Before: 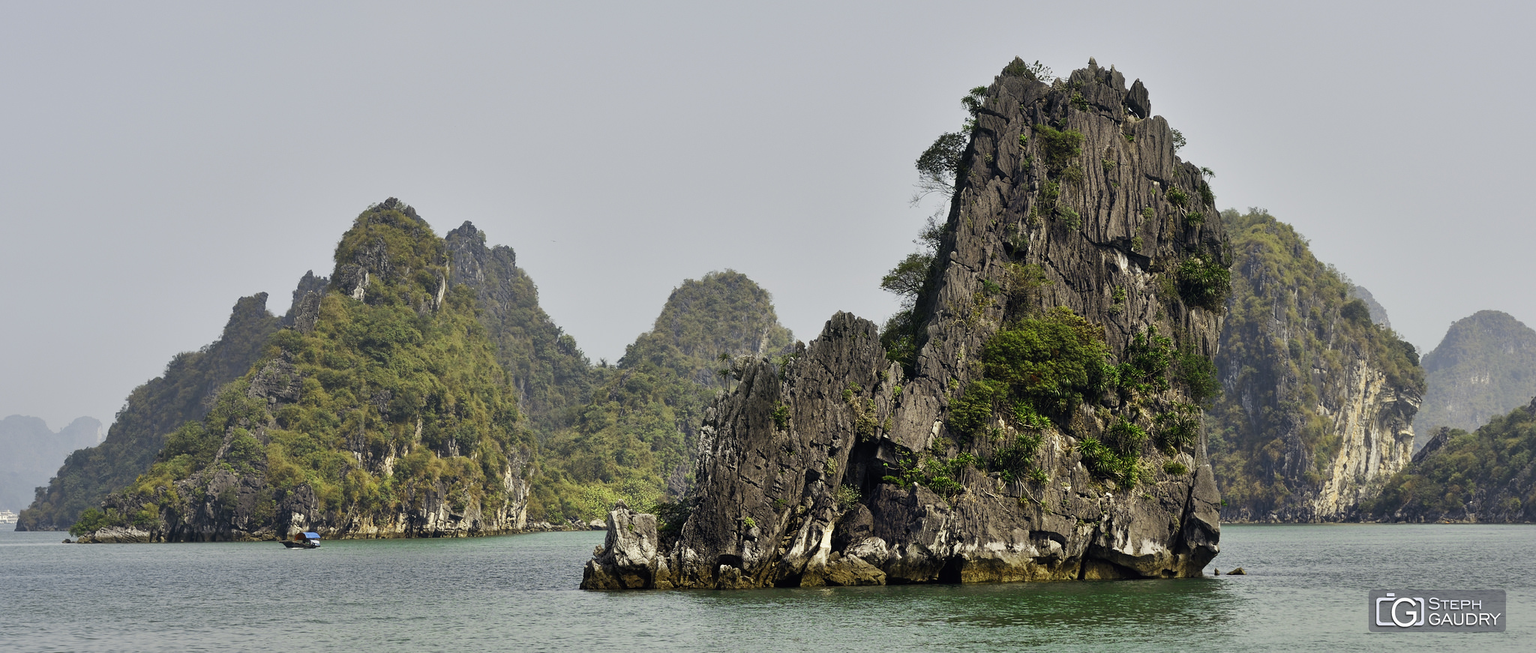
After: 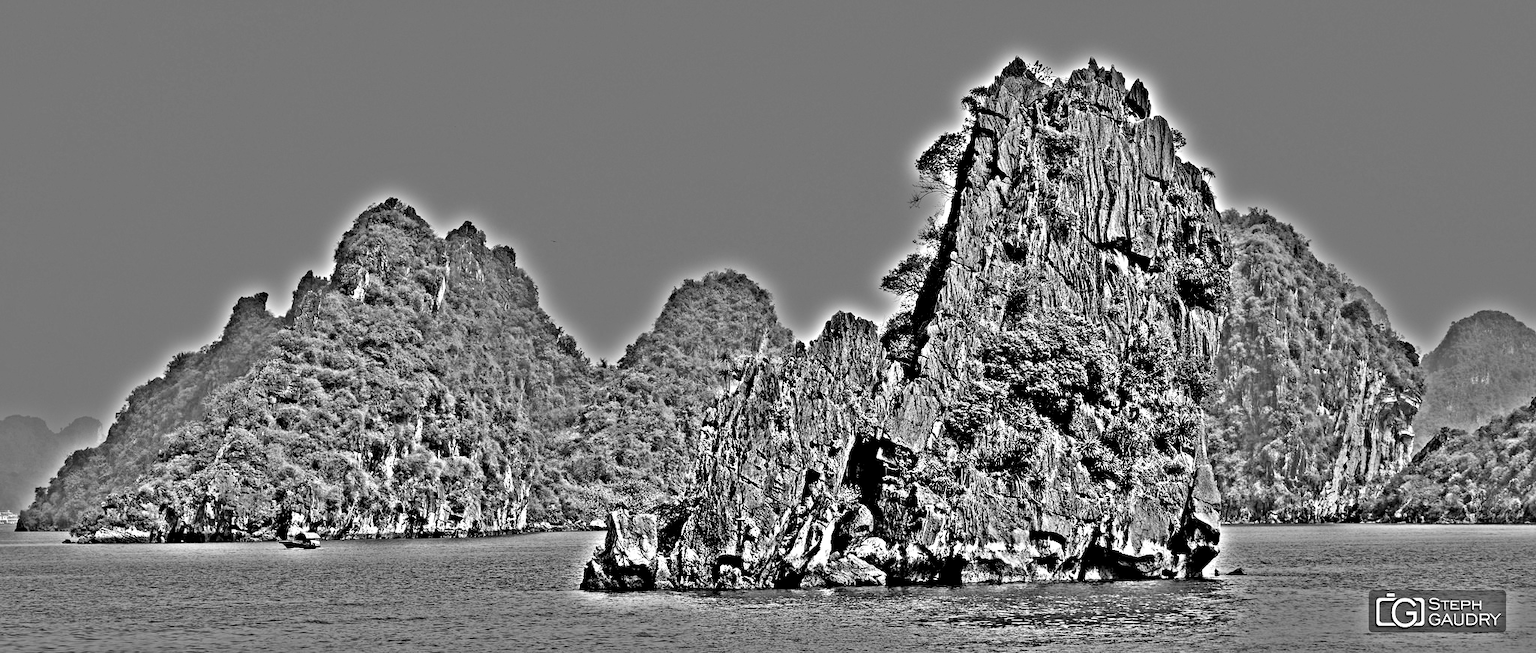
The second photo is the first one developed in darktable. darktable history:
exposure: black level correction 0.046, exposure -0.228 EV, compensate highlight preservation false
highpass: on, module defaults
